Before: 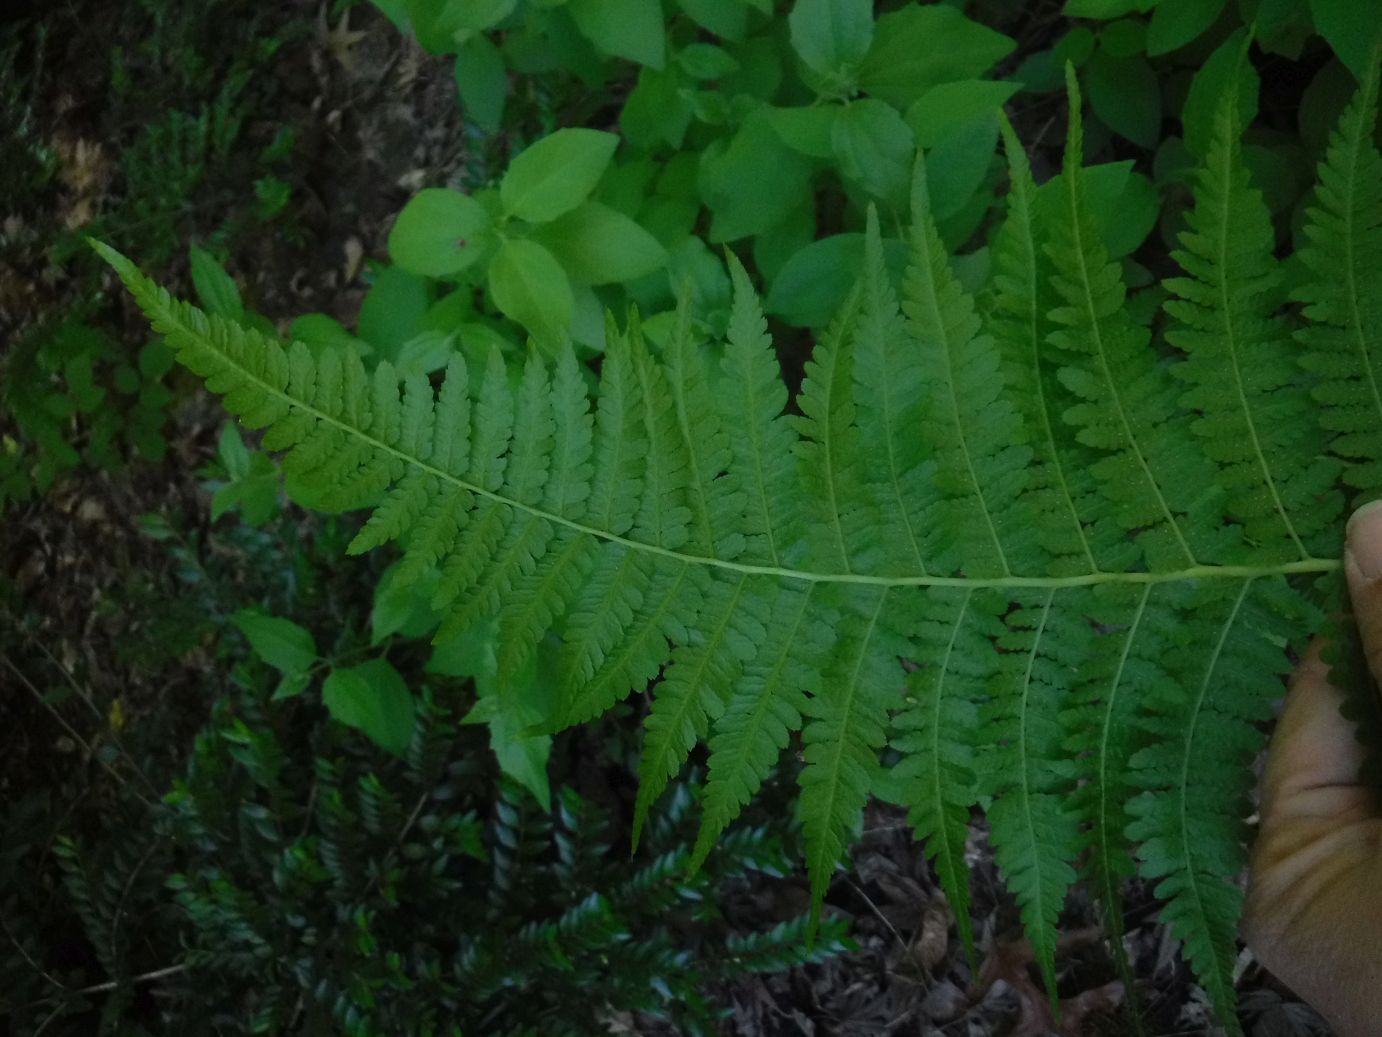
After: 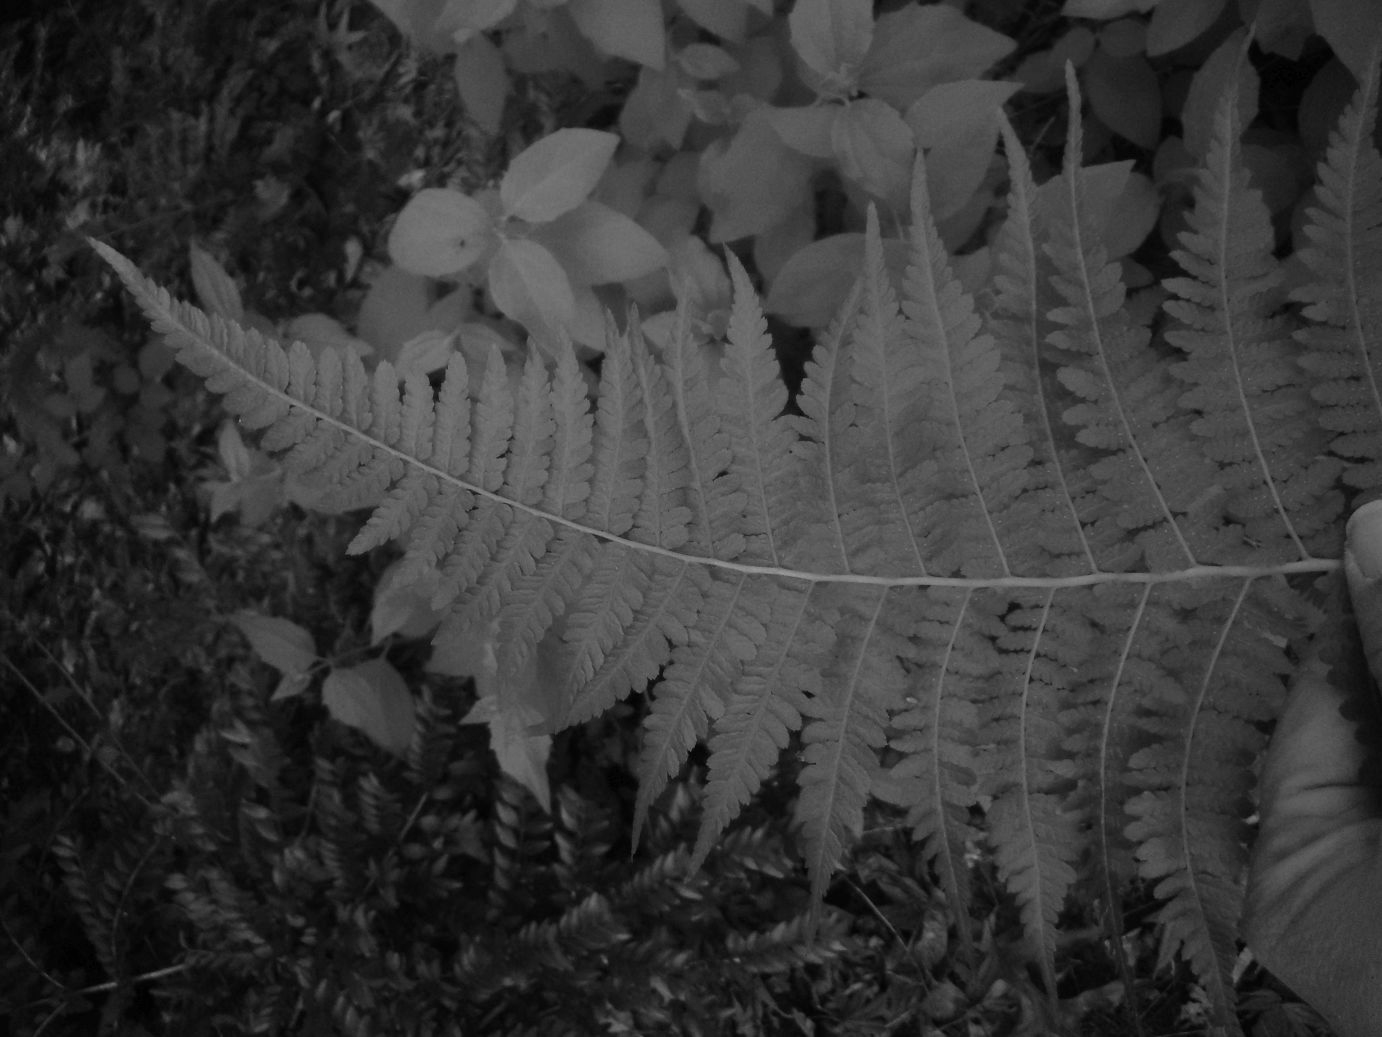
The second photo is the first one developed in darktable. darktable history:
monochrome: on, module defaults
color zones: curves: ch0 [(0.004, 0.388) (0.125, 0.392) (0.25, 0.404) (0.375, 0.5) (0.5, 0.5) (0.625, 0.5) (0.75, 0.5) (0.875, 0.5)]; ch1 [(0, 0.5) (0.125, 0.5) (0.25, 0.5) (0.375, 0.124) (0.524, 0.124) (0.645, 0.128) (0.789, 0.132) (0.914, 0.096) (0.998, 0.068)]
